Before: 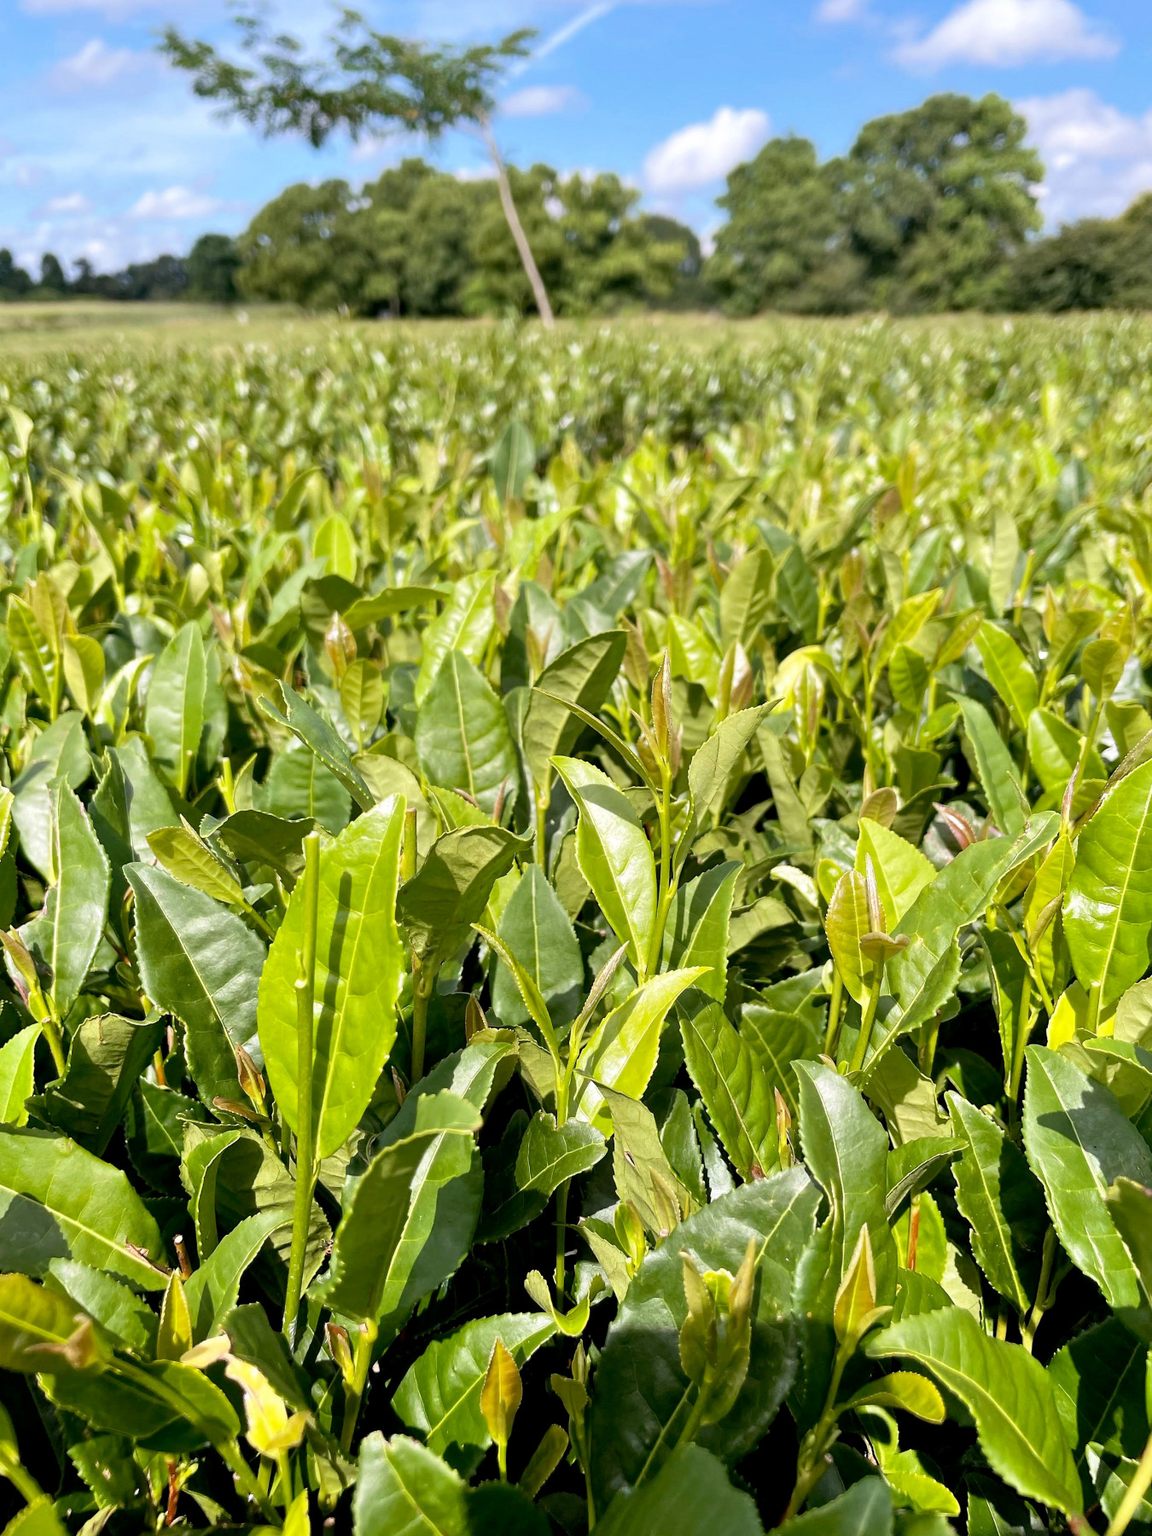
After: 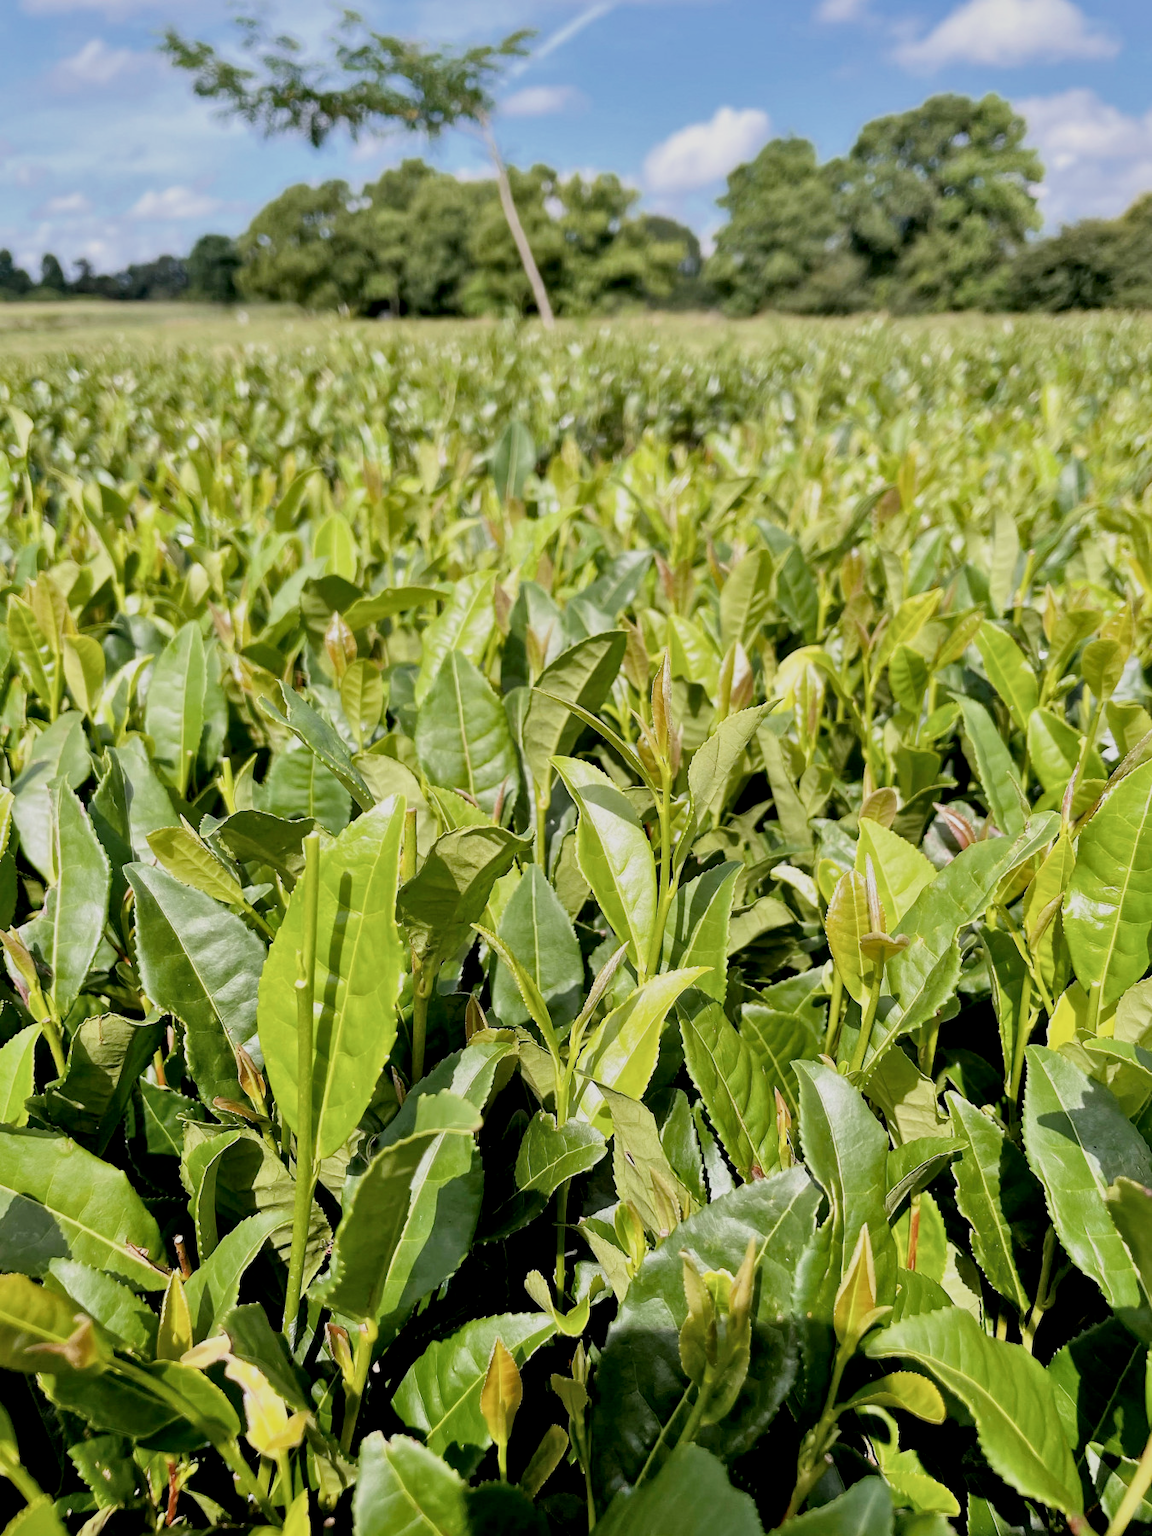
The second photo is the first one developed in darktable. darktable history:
tone curve: curves: ch0 [(0, 0) (0.003, 0.002) (0.011, 0.01) (0.025, 0.022) (0.044, 0.039) (0.069, 0.061) (0.1, 0.088) (0.136, 0.126) (0.177, 0.167) (0.224, 0.211) (0.277, 0.27) (0.335, 0.335) (0.399, 0.407) (0.468, 0.485) (0.543, 0.569) (0.623, 0.659) (0.709, 0.756) (0.801, 0.851) (0.898, 0.961) (1, 1)], color space Lab, independent channels, preserve colors none
filmic rgb: black relative exposure -8.88 EV, white relative exposure 4.99 EV, target black luminance 0%, hardness 3.77, latitude 66.76%, contrast 0.818, highlights saturation mix 11.33%, shadows ↔ highlights balance 20.03%
local contrast: mode bilateral grid, contrast 19, coarseness 50, detail 130%, midtone range 0.2
